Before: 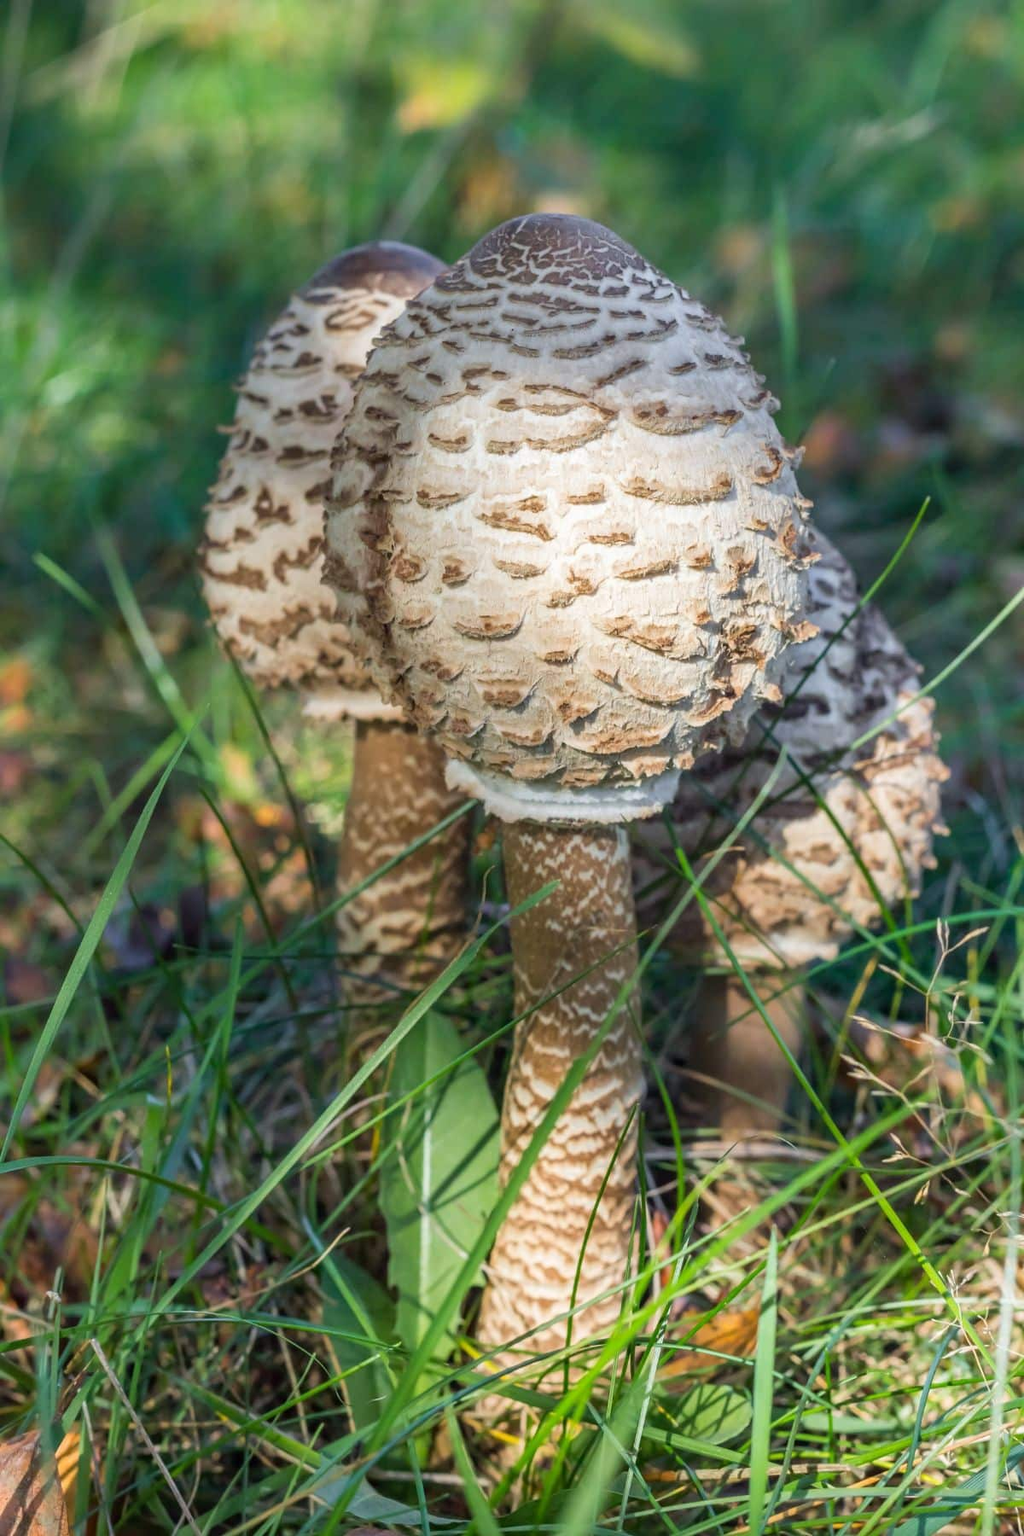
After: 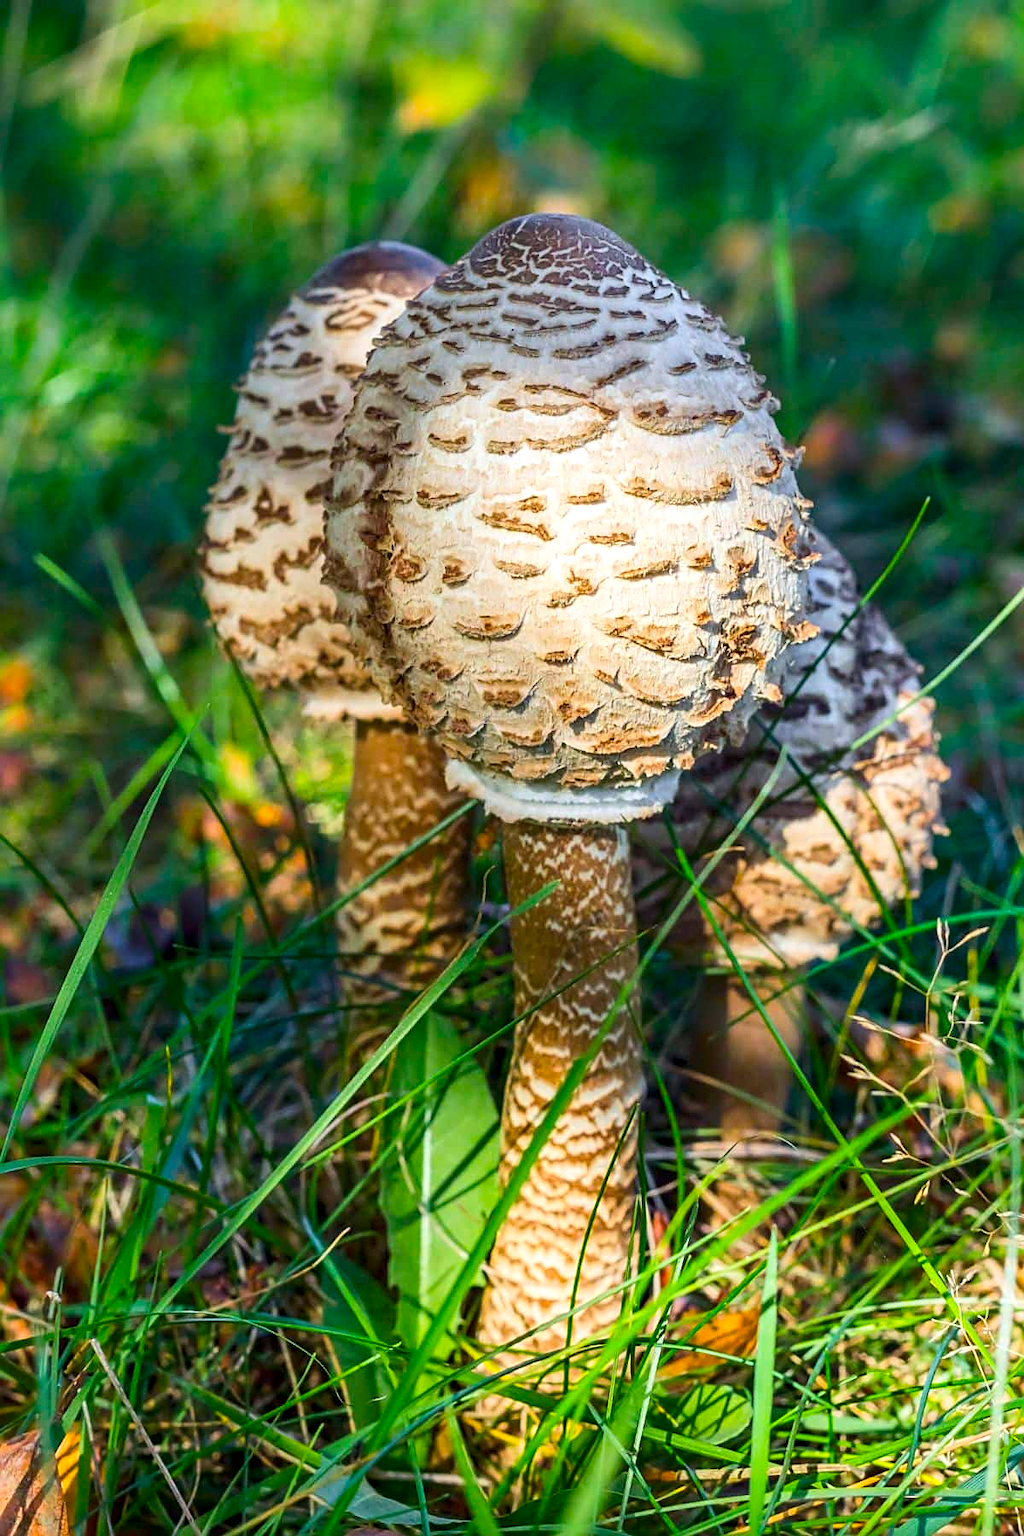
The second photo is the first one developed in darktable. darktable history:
color balance rgb: perceptual saturation grading › global saturation 30.506%
contrast brightness saturation: contrast 0.176, saturation 0.306
sharpen: on, module defaults
local contrast: highlights 105%, shadows 101%, detail 120%, midtone range 0.2
